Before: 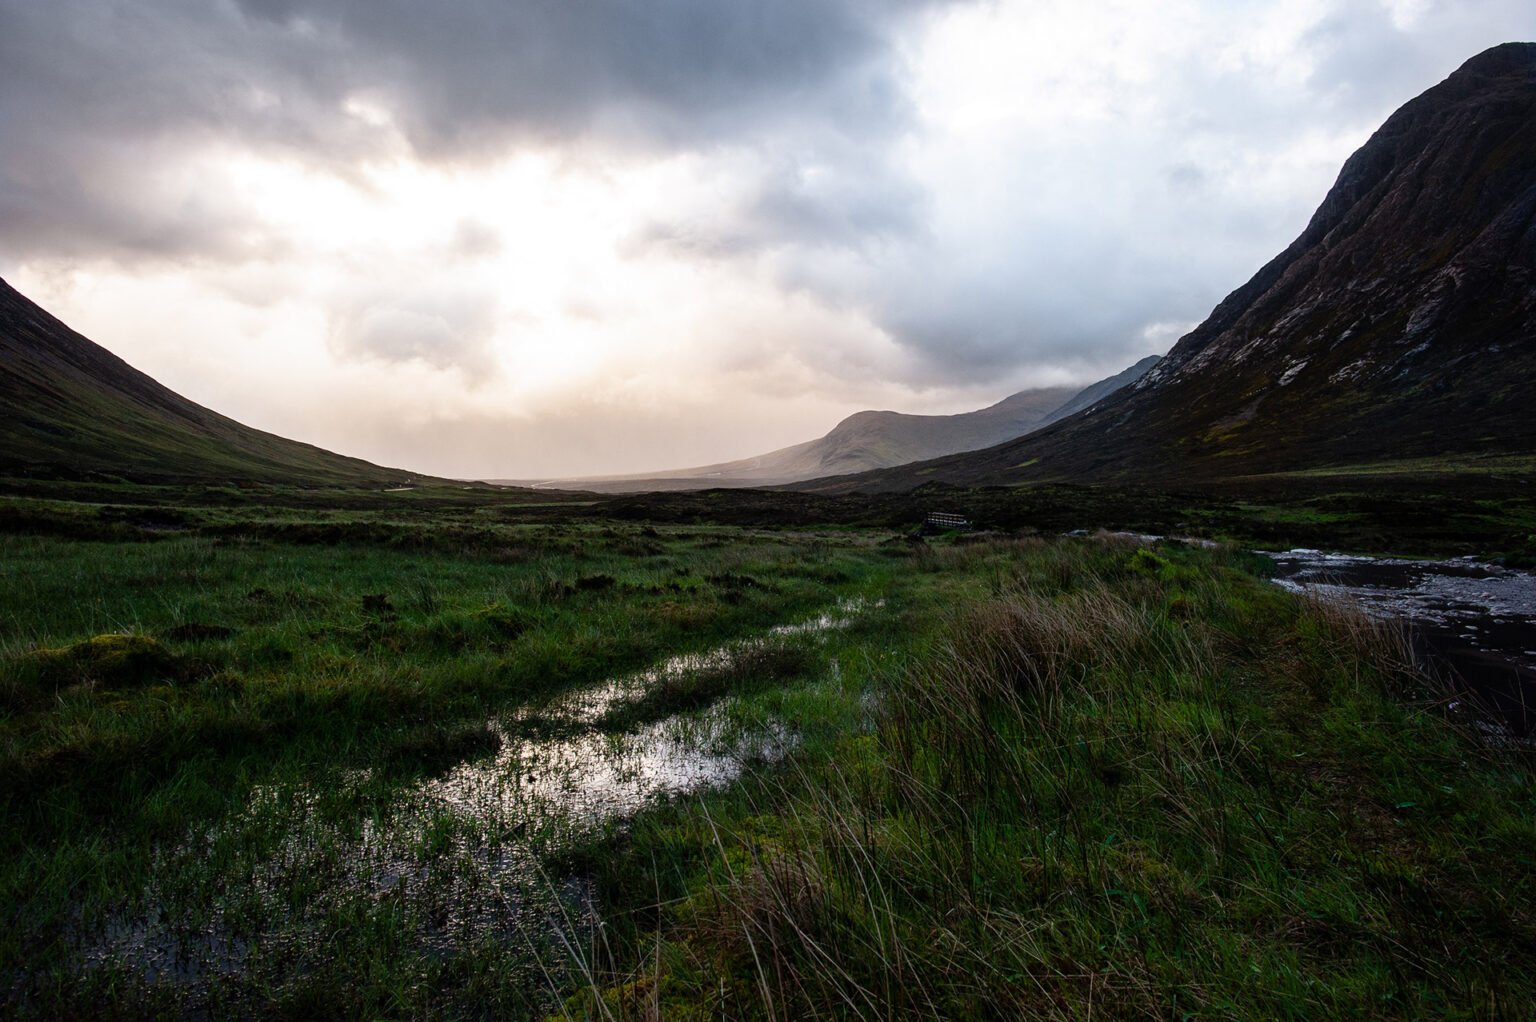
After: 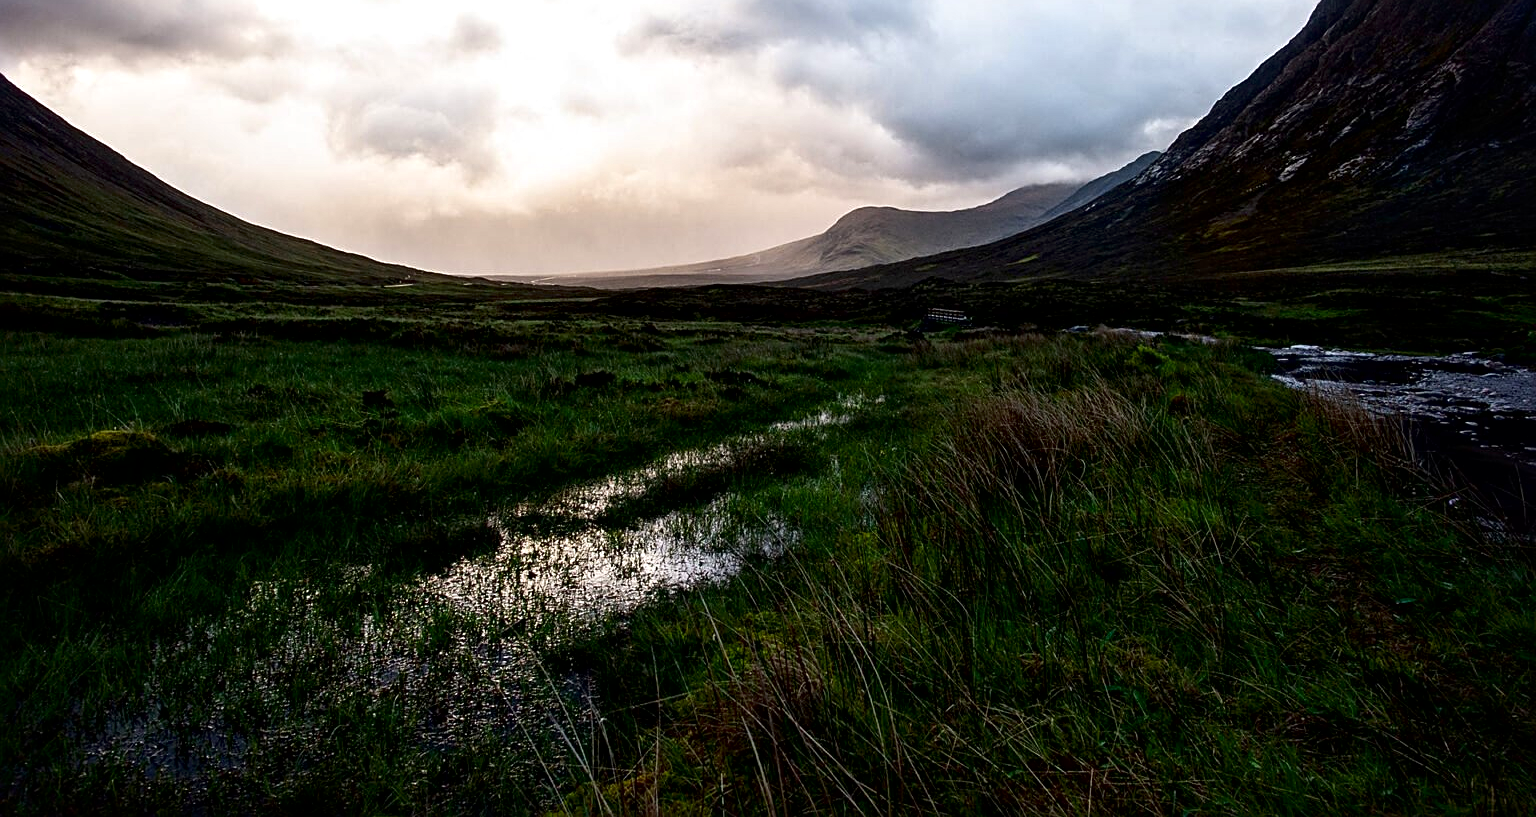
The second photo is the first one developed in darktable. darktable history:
local contrast: mode bilateral grid, contrast 20, coarseness 20, detail 150%, midtone range 0.2
contrast brightness saturation: contrast 0.12, brightness -0.12, saturation 0.2
sharpen: on, module defaults
crop and rotate: top 19.998%
